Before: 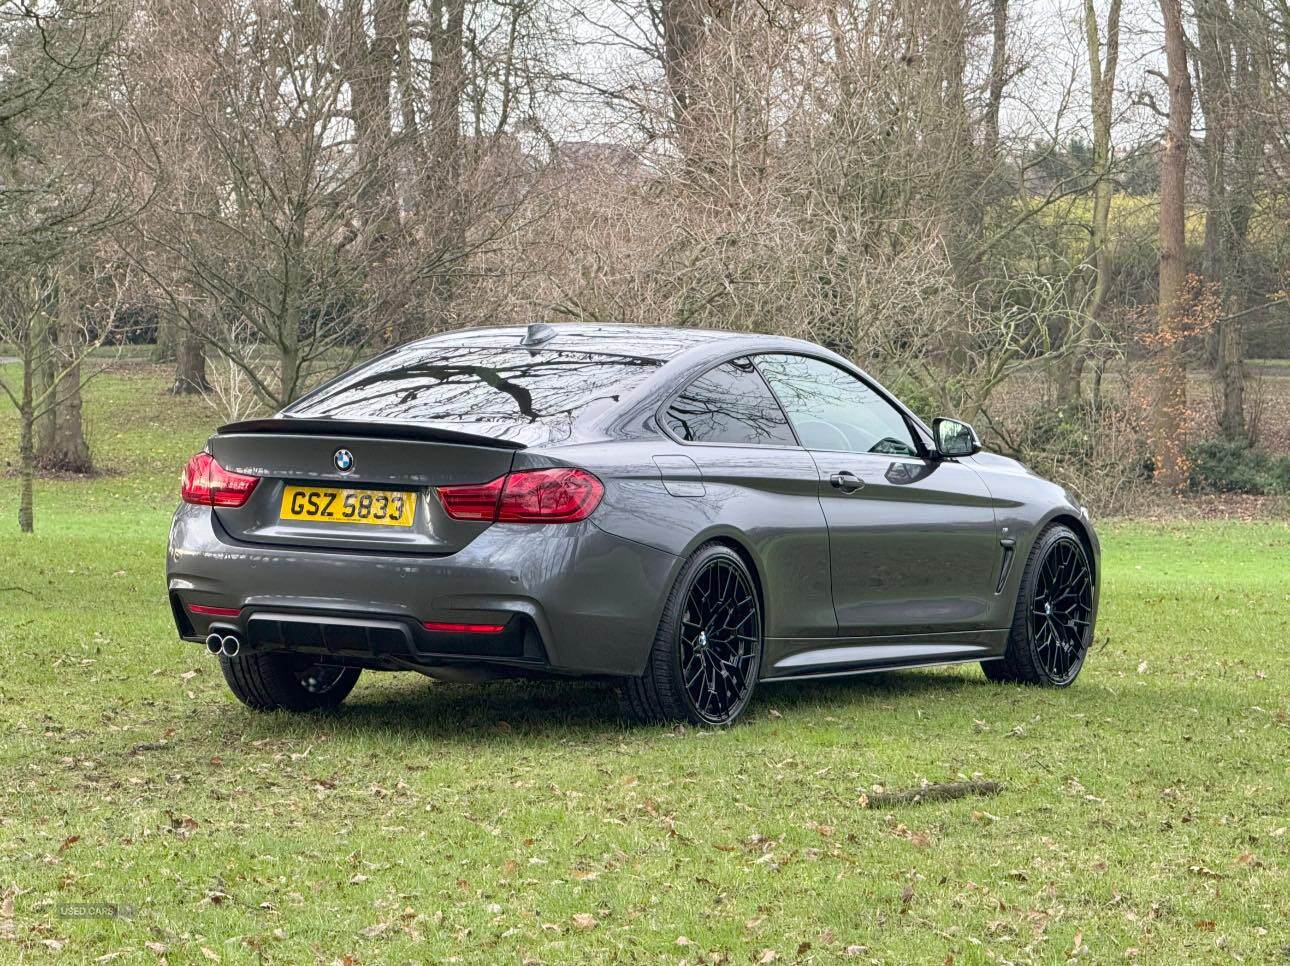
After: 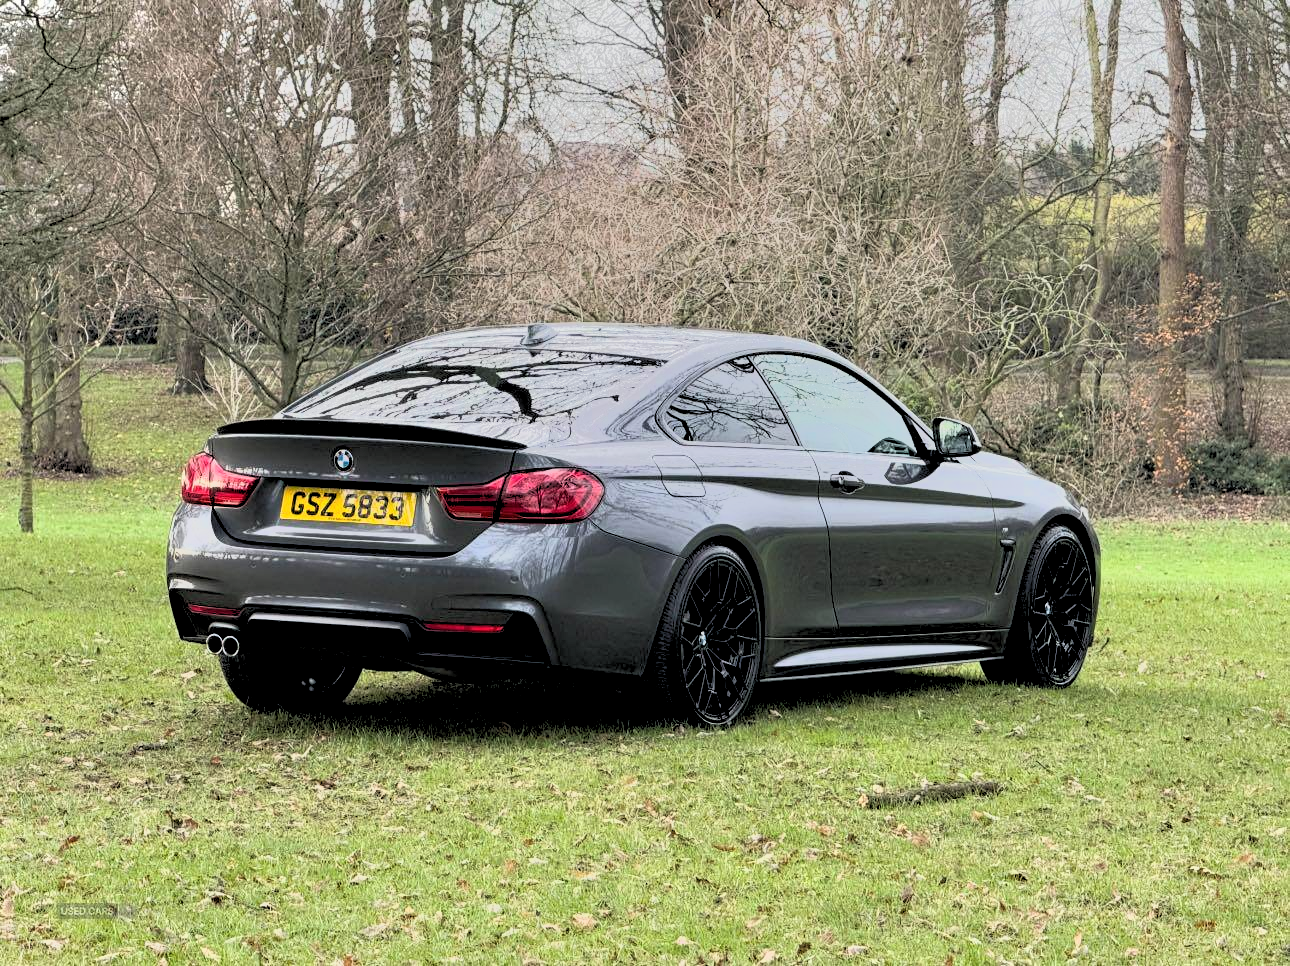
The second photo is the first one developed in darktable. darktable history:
rgb levels: levels [[0.029, 0.461, 0.922], [0, 0.5, 1], [0, 0.5, 1]]
tone equalizer: -7 EV -0.63 EV, -6 EV 1 EV, -5 EV -0.45 EV, -4 EV 0.43 EV, -3 EV 0.41 EV, -2 EV 0.15 EV, -1 EV -0.15 EV, +0 EV -0.39 EV, smoothing diameter 25%, edges refinement/feathering 10, preserve details guided filter
